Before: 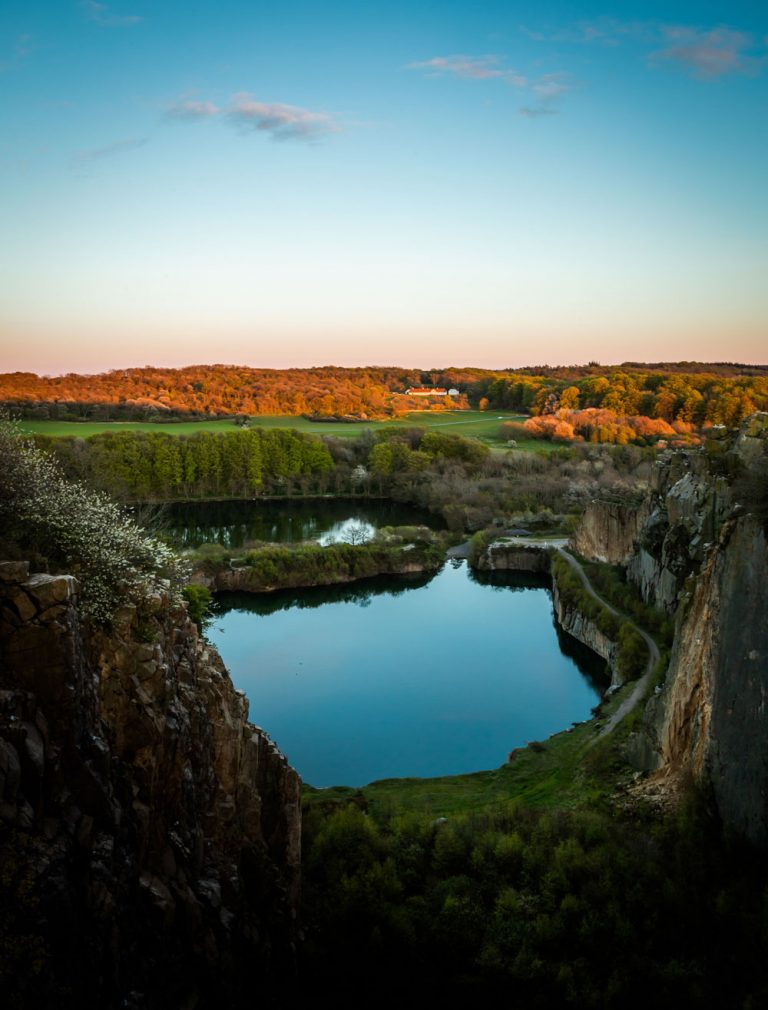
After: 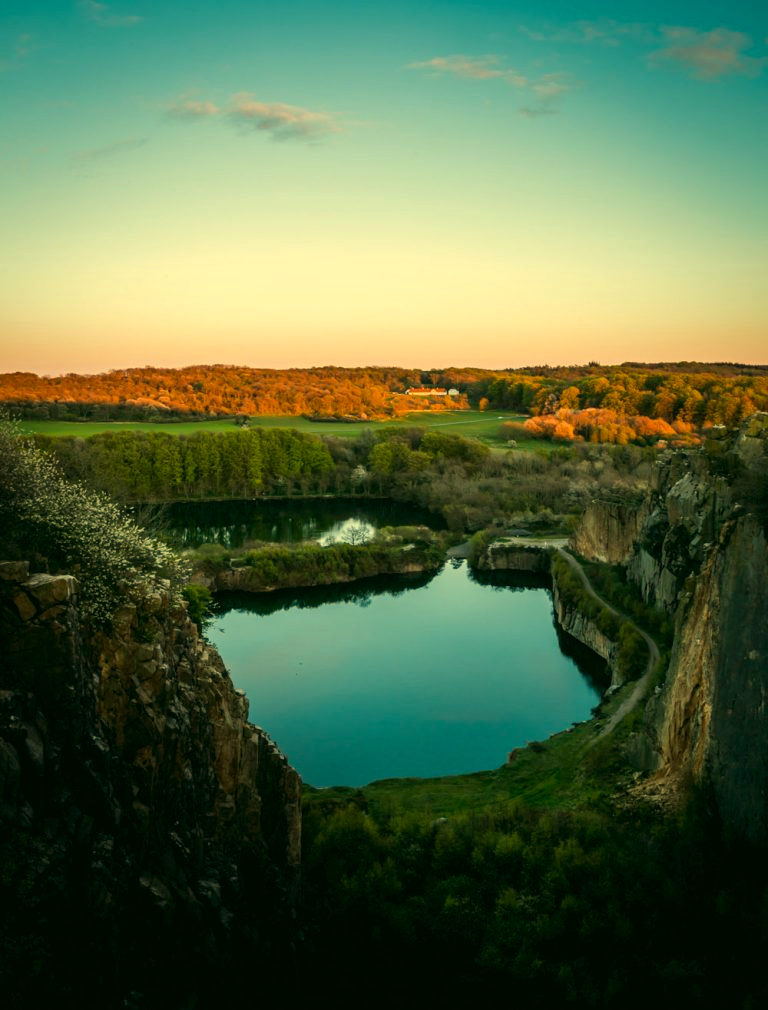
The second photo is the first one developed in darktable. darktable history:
white balance: red 1.08, blue 0.791
color correction: highlights a* -0.482, highlights b* 9.48, shadows a* -9.48, shadows b* 0.803
